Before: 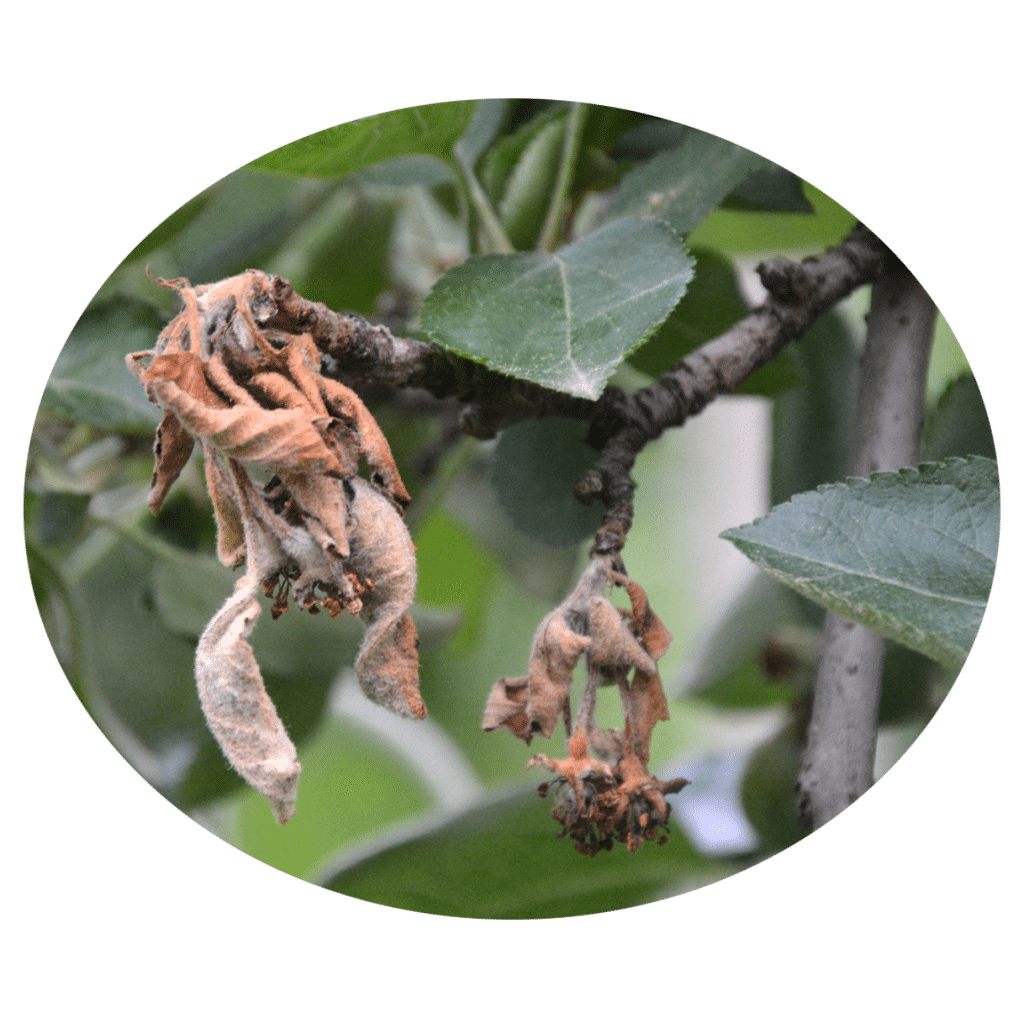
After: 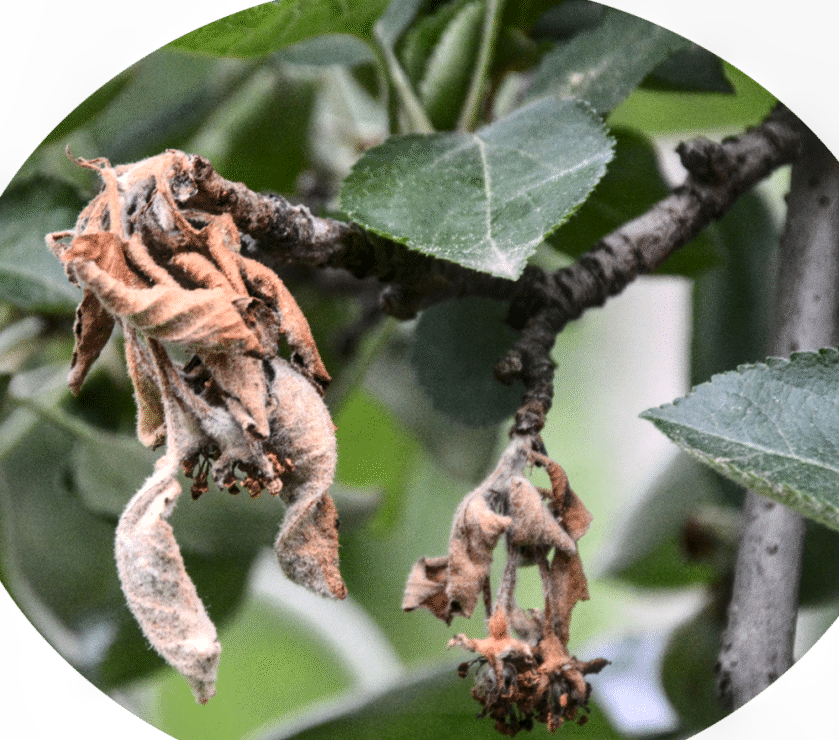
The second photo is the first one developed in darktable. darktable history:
local contrast: on, module defaults
crop: left 7.856%, top 11.836%, right 10.12%, bottom 15.387%
contrast brightness saturation: contrast 0.22
